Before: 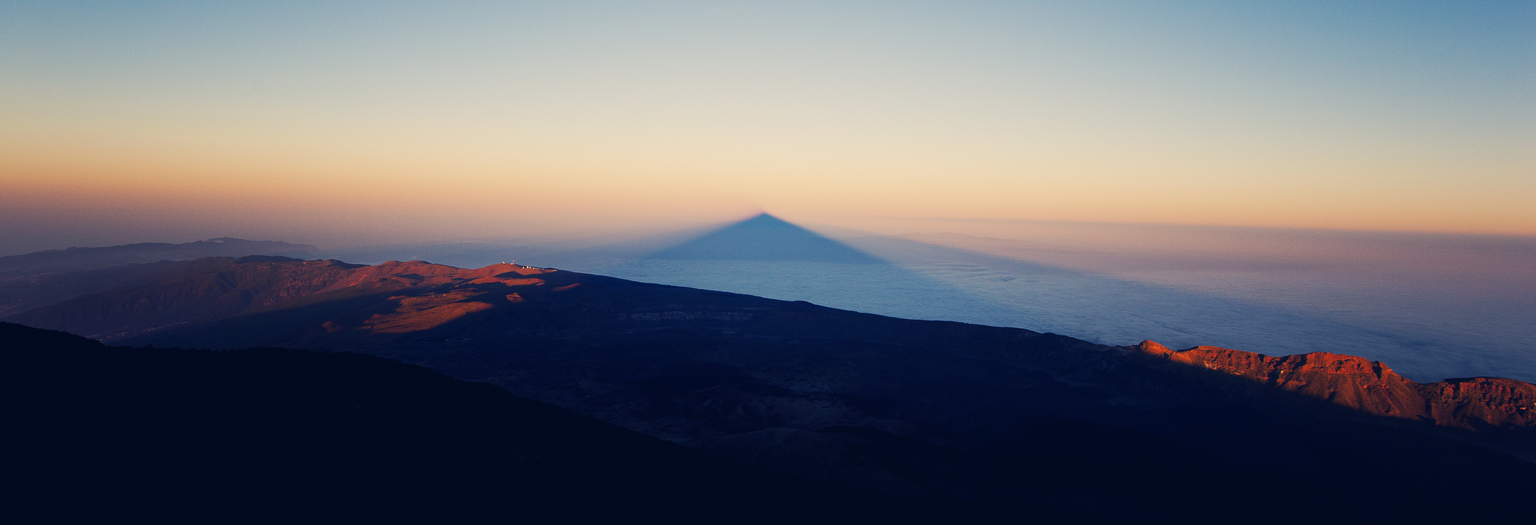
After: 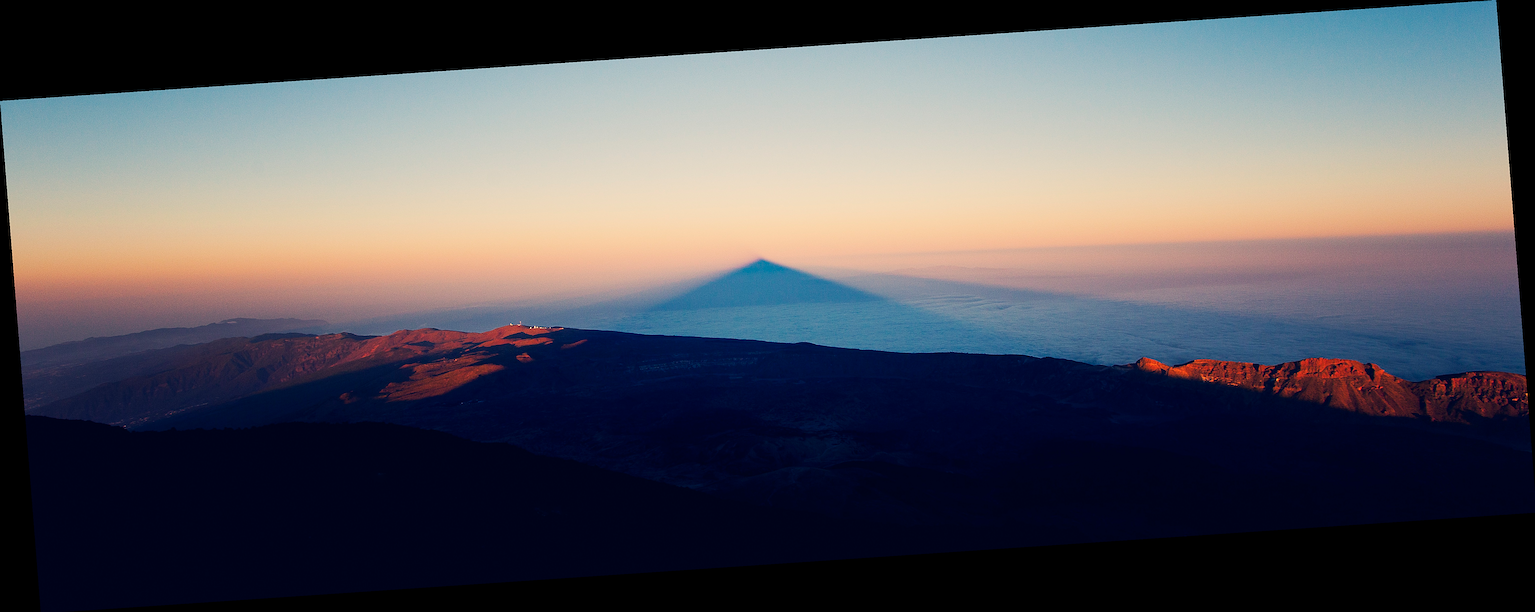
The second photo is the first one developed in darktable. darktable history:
tone equalizer: on, module defaults
sharpen: on, module defaults
rotate and perspective: rotation -4.2°, shear 0.006, automatic cropping off
